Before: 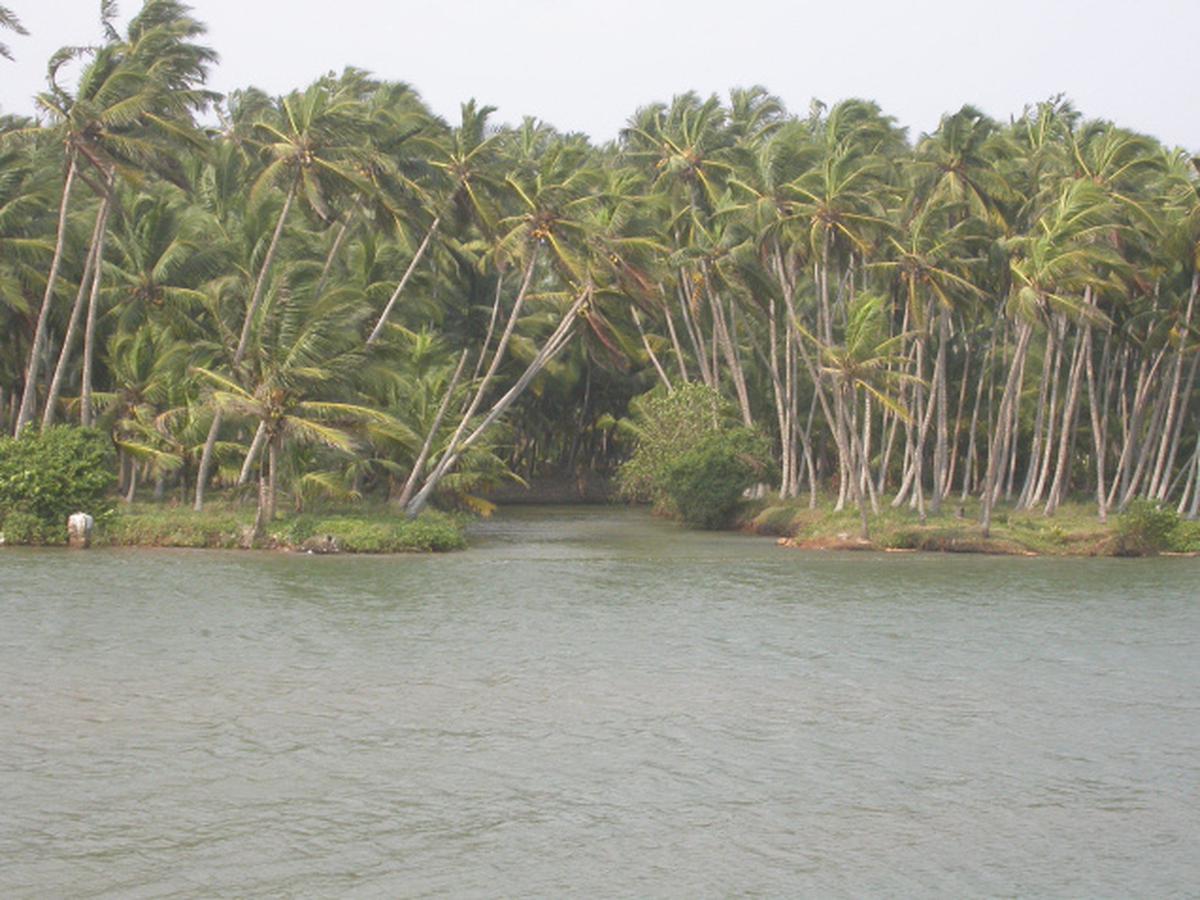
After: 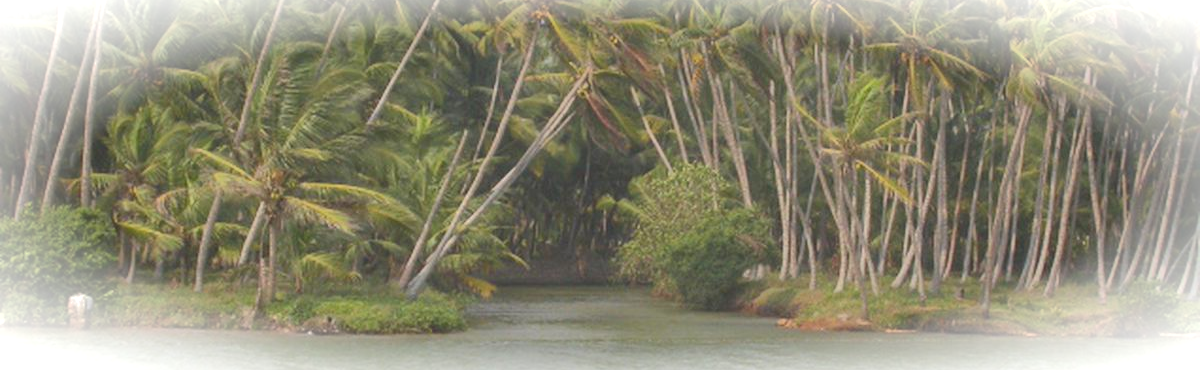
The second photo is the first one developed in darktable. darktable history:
color balance rgb: perceptual saturation grading › global saturation -0.087%, global vibrance 20%
crop and rotate: top 24.39%, bottom 34.413%
shadows and highlights: shadows 39.08, highlights -75.66
vignetting: fall-off start 87.16%, brightness 0.98, saturation -0.494, automatic ratio true
